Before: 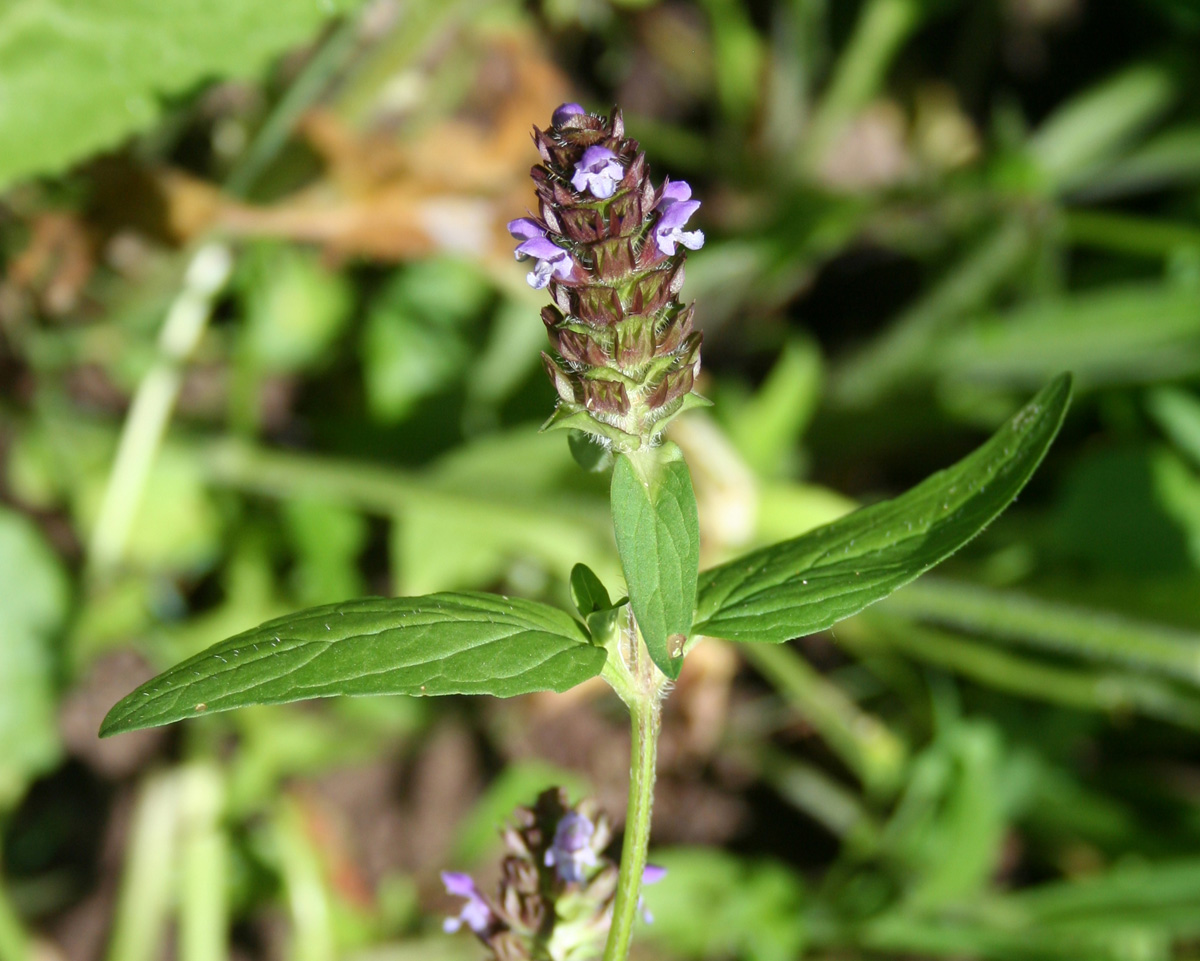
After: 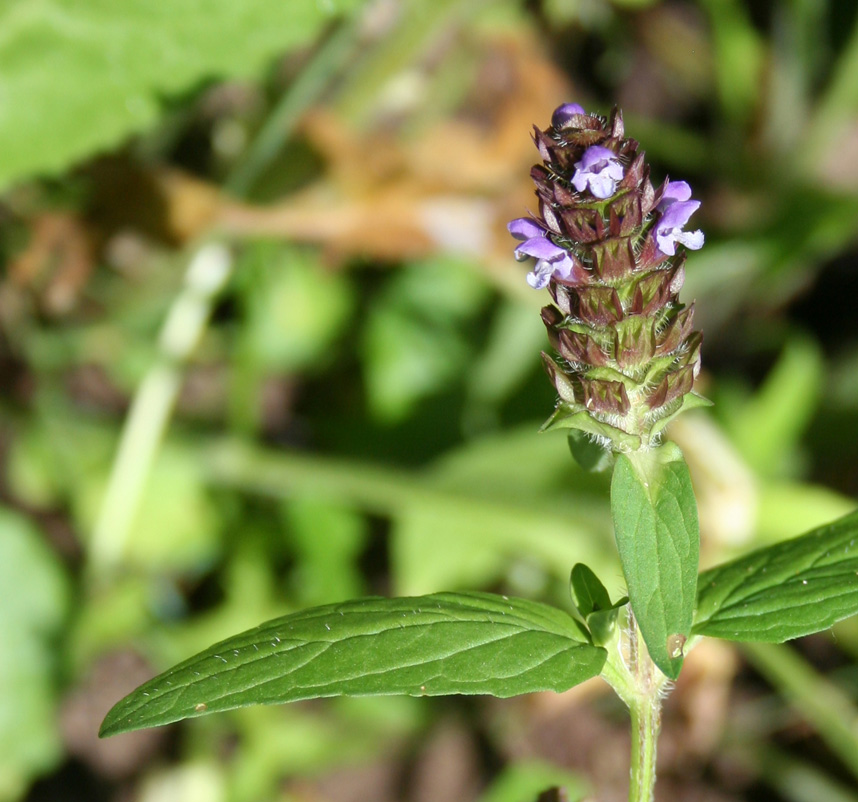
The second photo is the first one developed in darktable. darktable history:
crop: right 28.439%, bottom 16.521%
